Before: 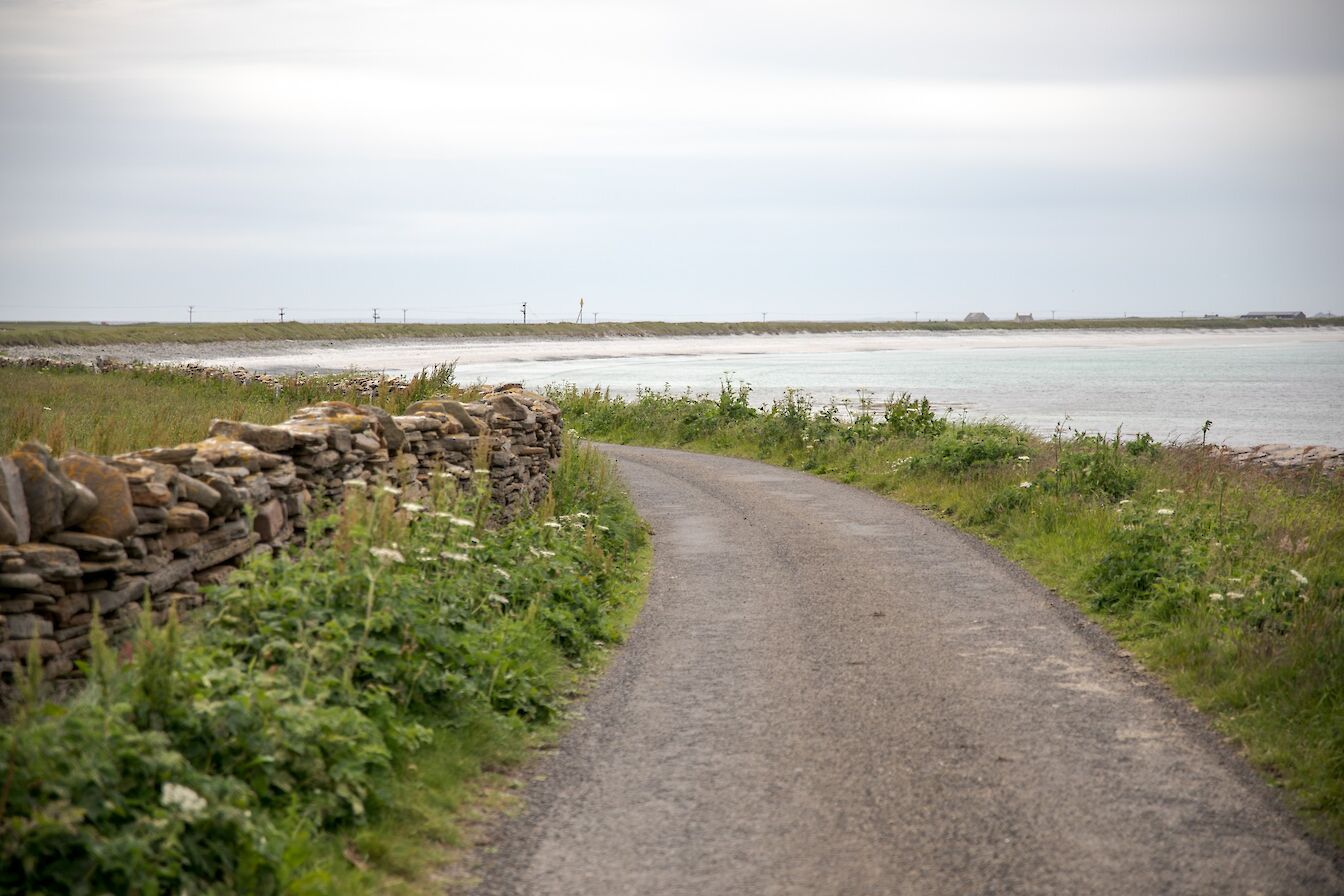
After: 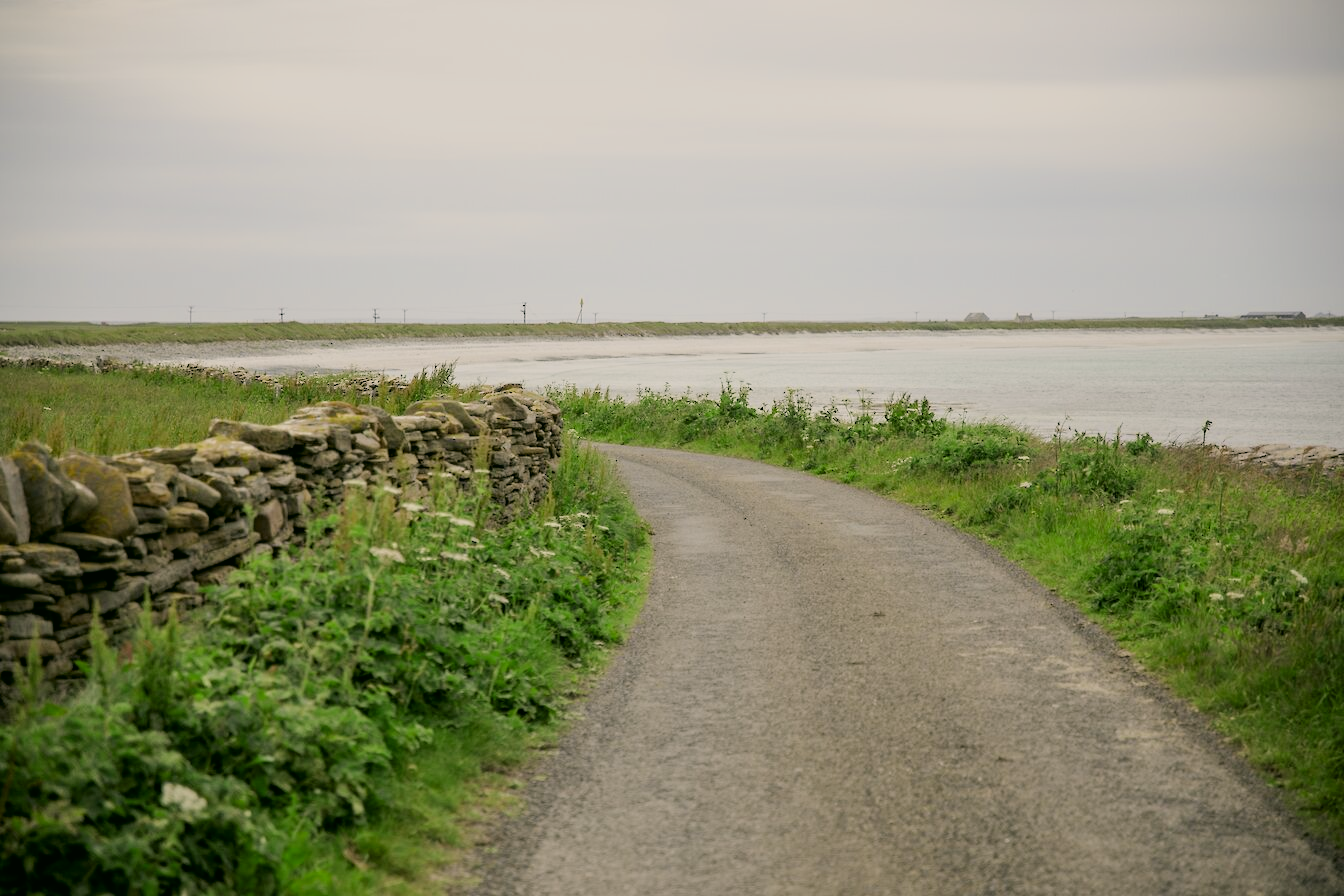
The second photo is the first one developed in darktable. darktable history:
color correction: highlights a* 4.02, highlights b* 4.98, shadows a* -7.55, shadows b* 4.98
filmic rgb: black relative exposure -16 EV, white relative exposure 6.92 EV, hardness 4.7
color contrast: green-magenta contrast 0.8, blue-yellow contrast 1.1, unbound 0
color zones: curves: ch2 [(0, 0.5) (0.143, 0.517) (0.286, 0.571) (0.429, 0.522) (0.571, 0.5) (0.714, 0.5) (0.857, 0.5) (1, 0.5)]
